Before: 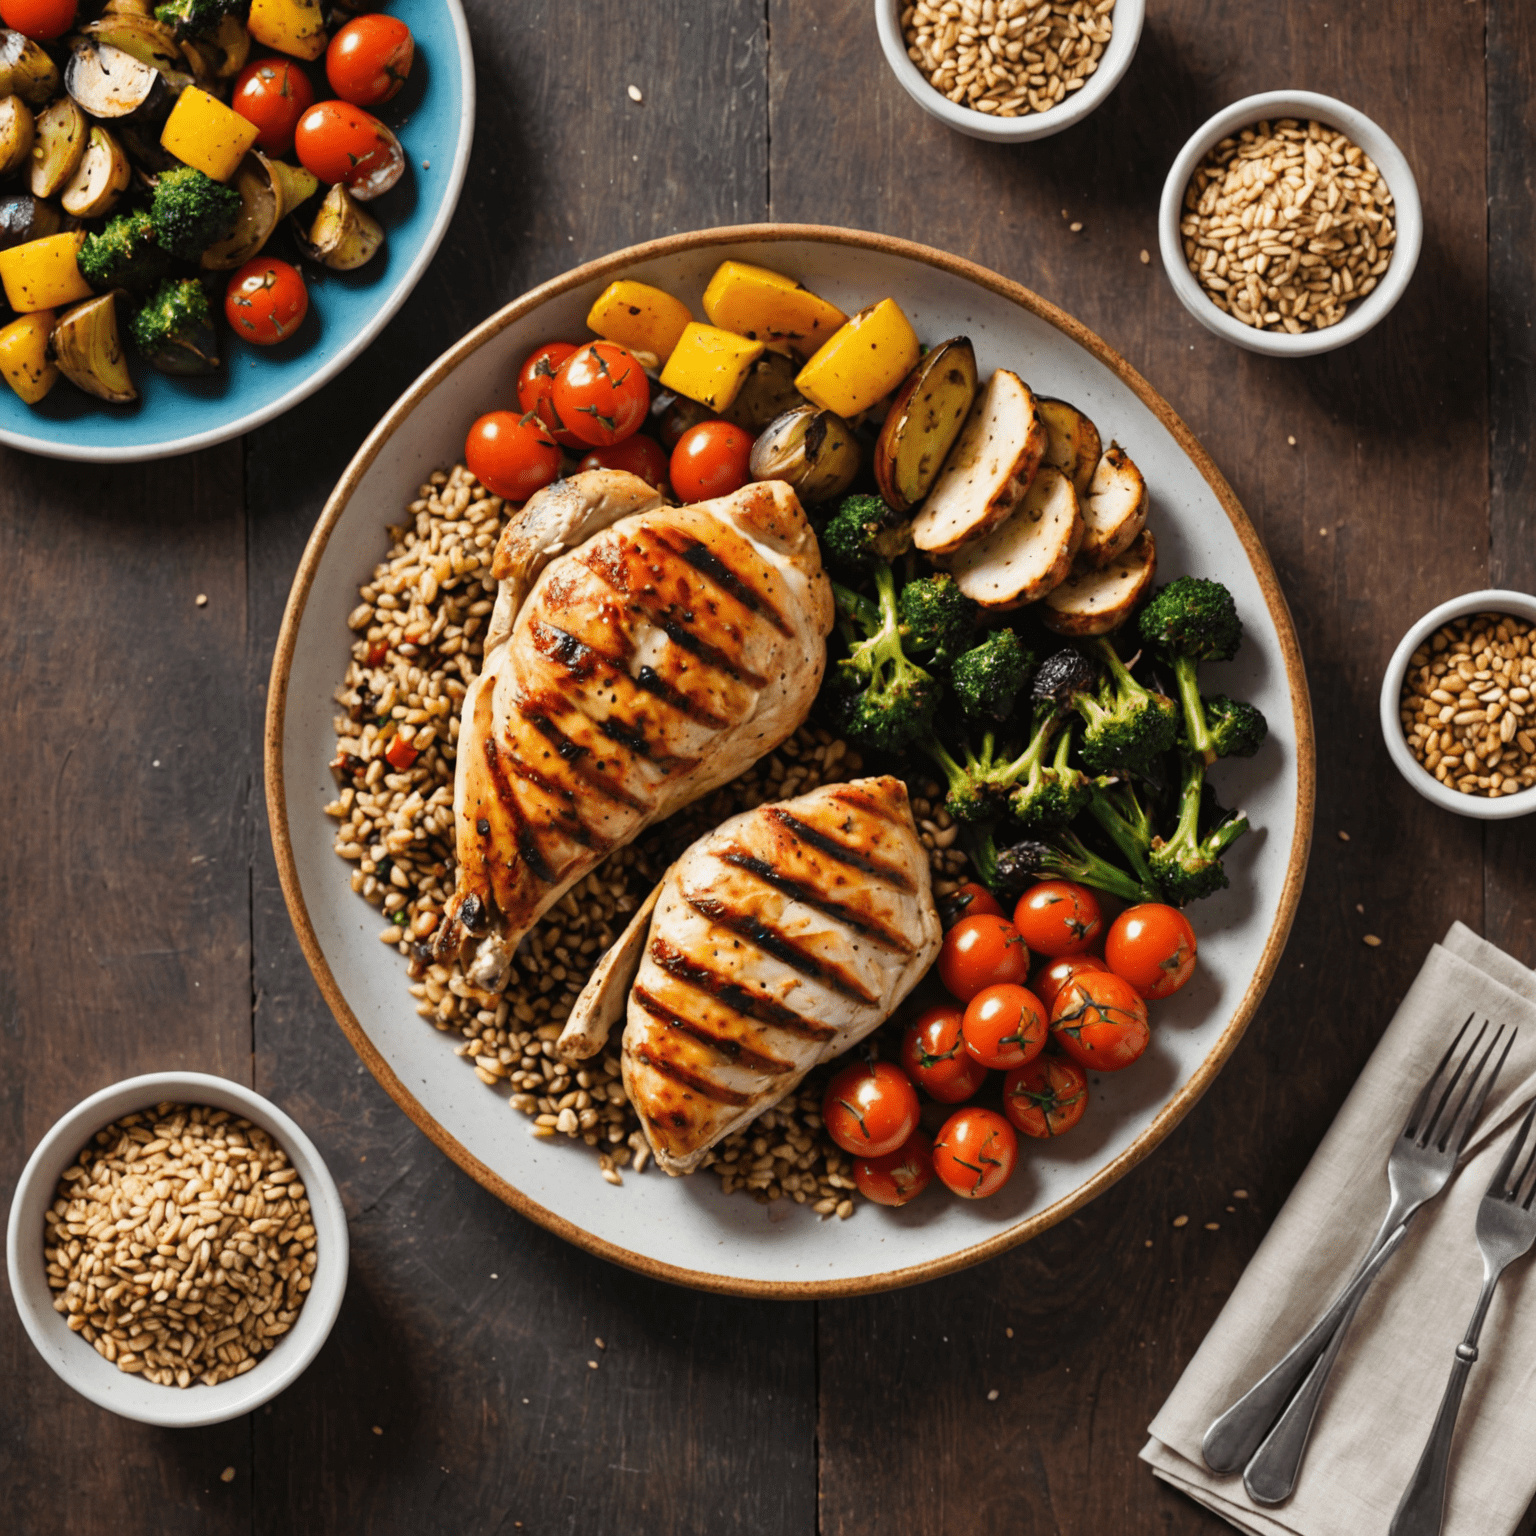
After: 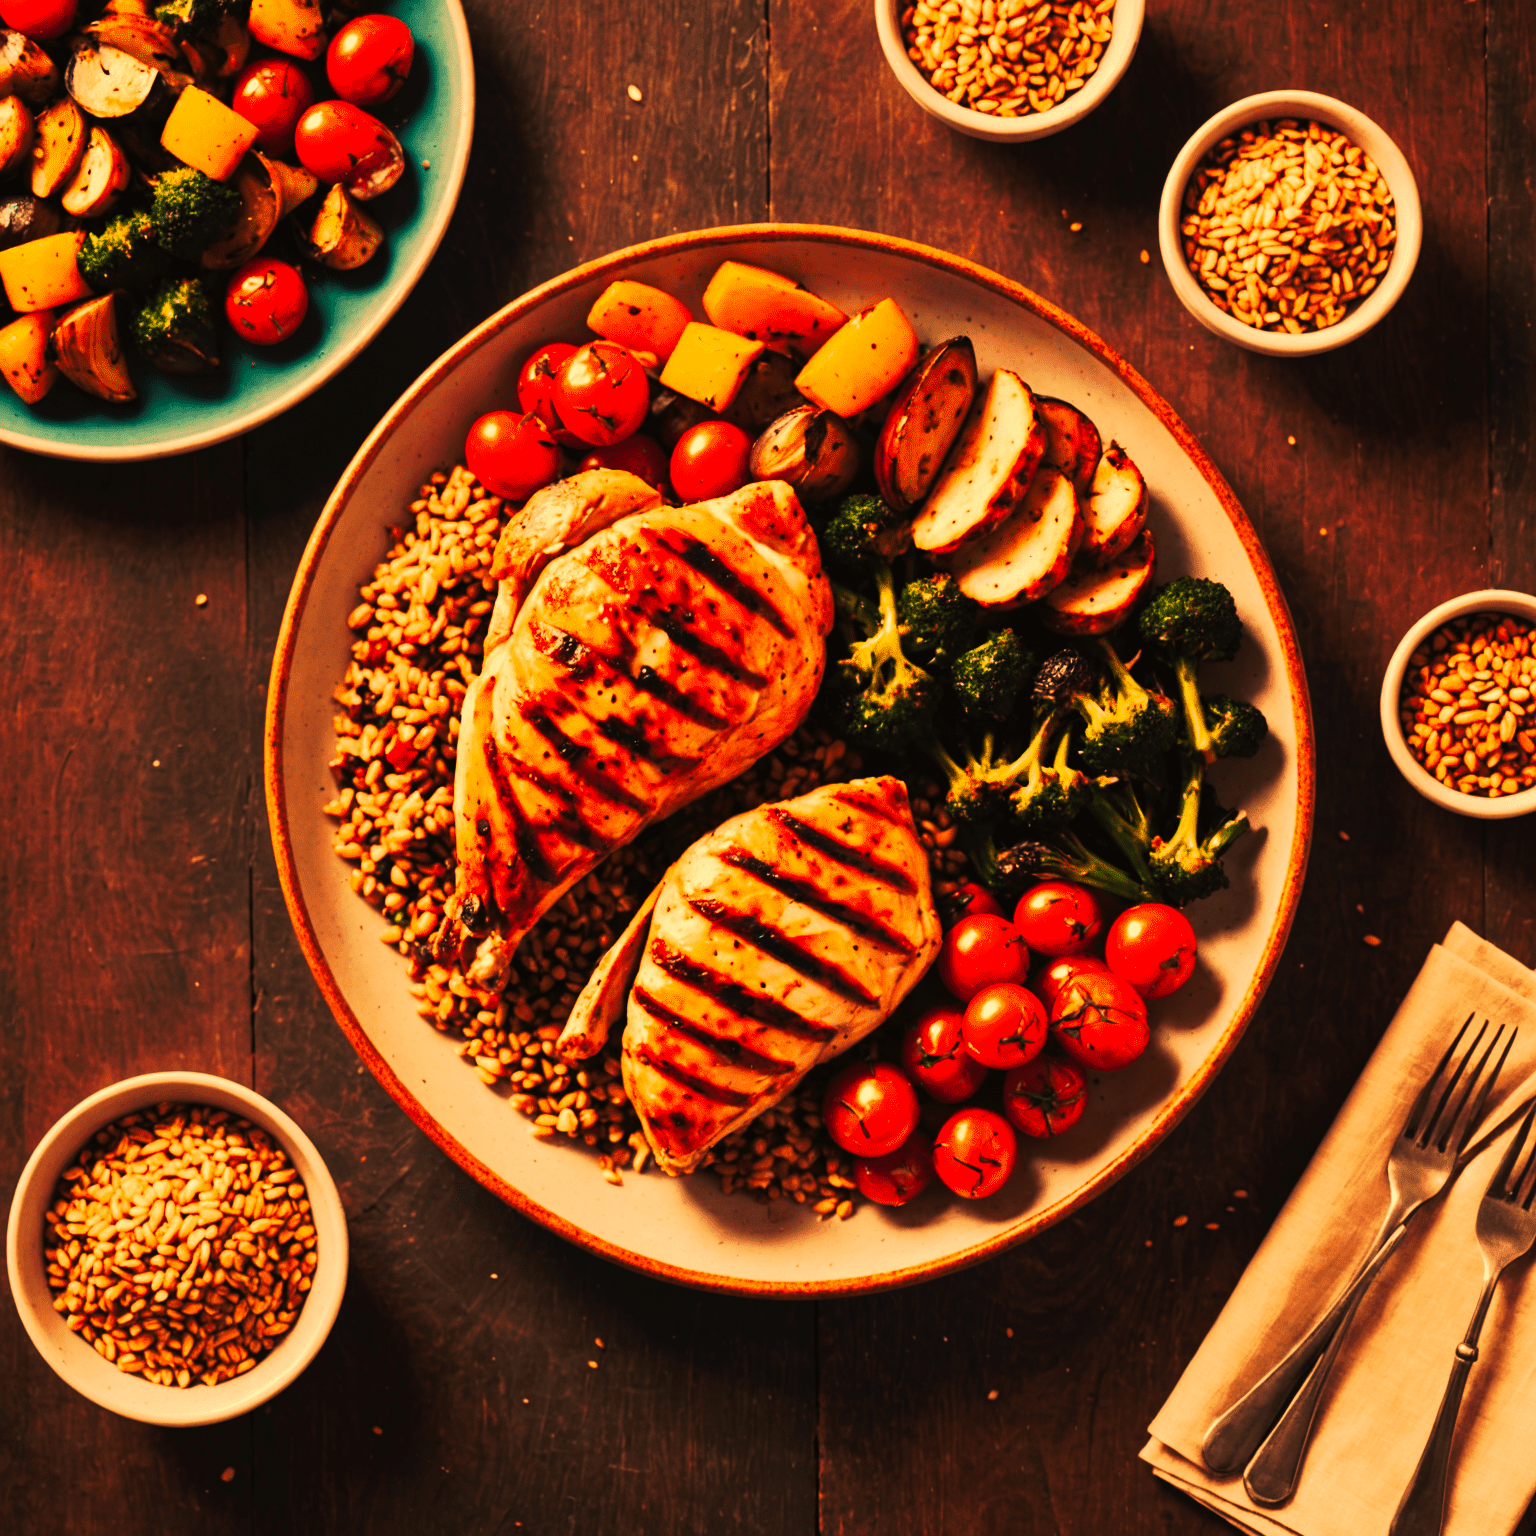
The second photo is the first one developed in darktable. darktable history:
tone curve: curves: ch0 [(0, 0) (0.003, 0.006) (0.011, 0.011) (0.025, 0.02) (0.044, 0.032) (0.069, 0.035) (0.1, 0.046) (0.136, 0.063) (0.177, 0.089) (0.224, 0.12) (0.277, 0.16) (0.335, 0.206) (0.399, 0.268) (0.468, 0.359) (0.543, 0.466) (0.623, 0.582) (0.709, 0.722) (0.801, 0.808) (0.898, 0.886) (1, 1)], preserve colors none
white balance: red 1.467, blue 0.684
